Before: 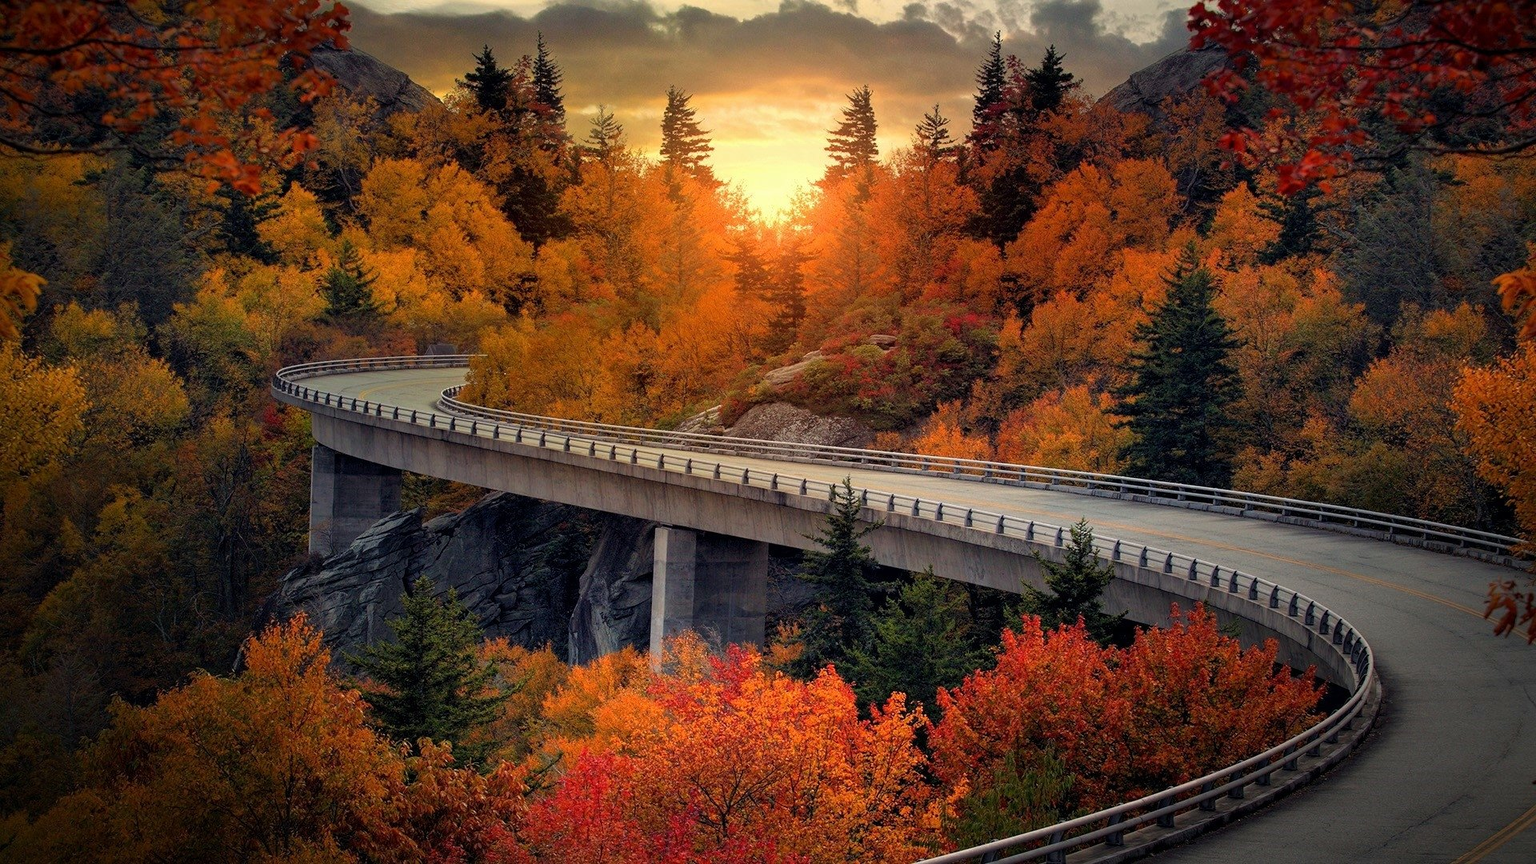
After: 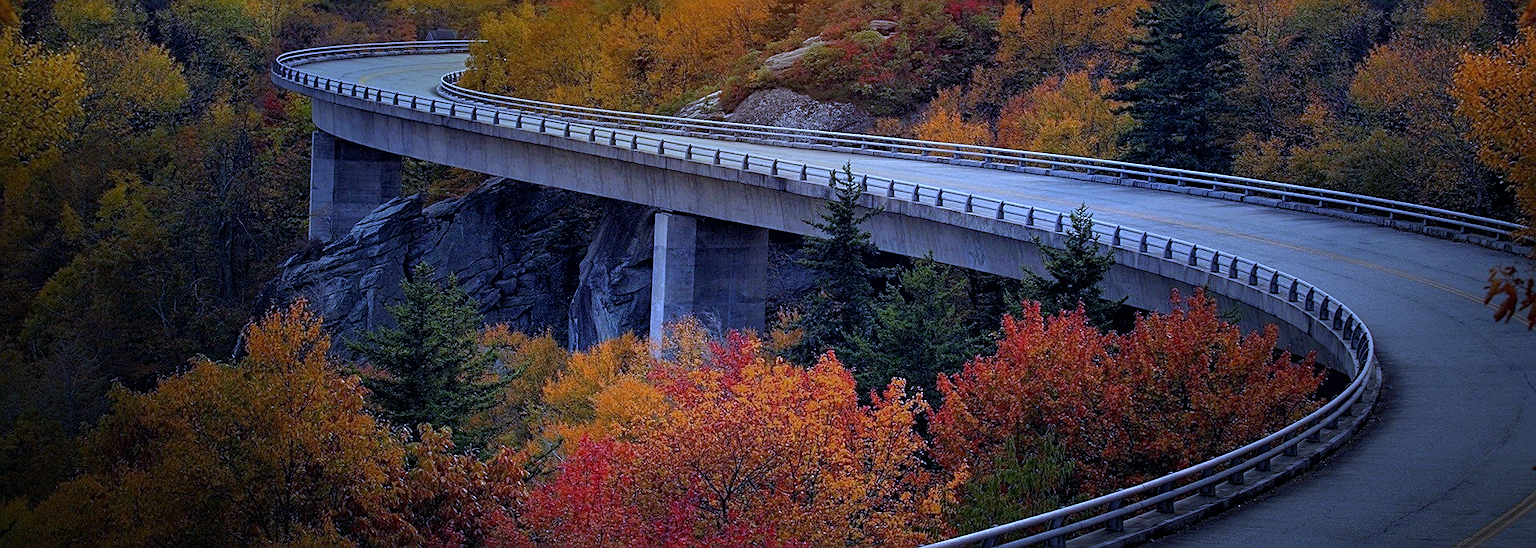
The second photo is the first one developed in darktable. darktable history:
white balance: red 0.766, blue 1.537
crop and rotate: top 36.435%
sharpen: on, module defaults
